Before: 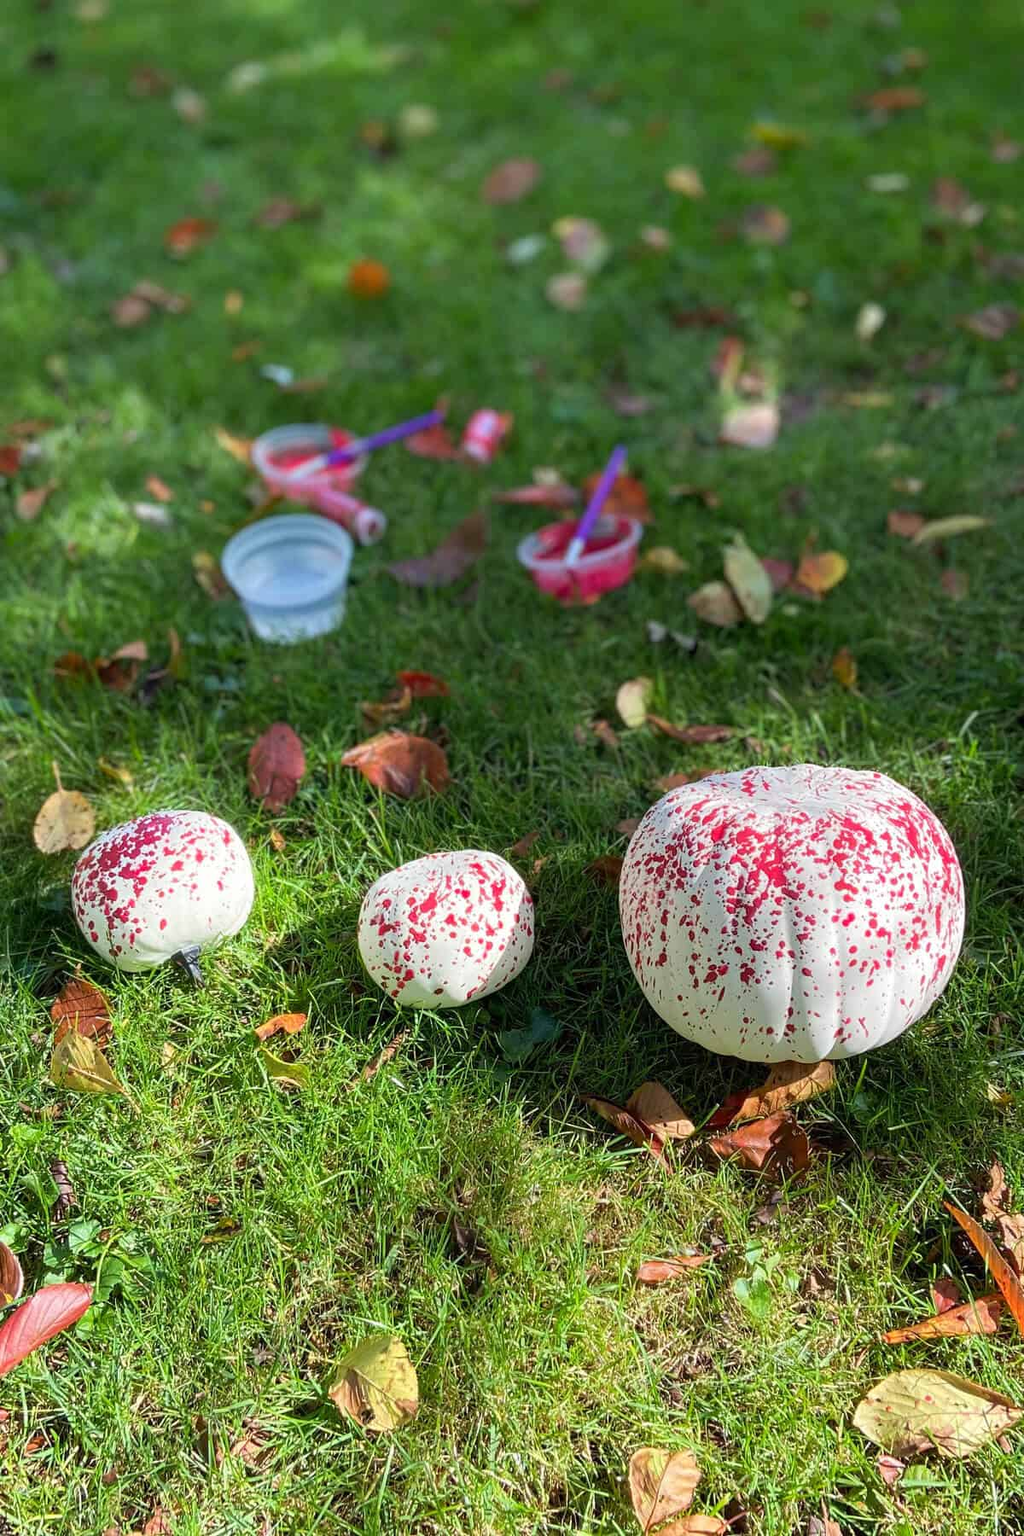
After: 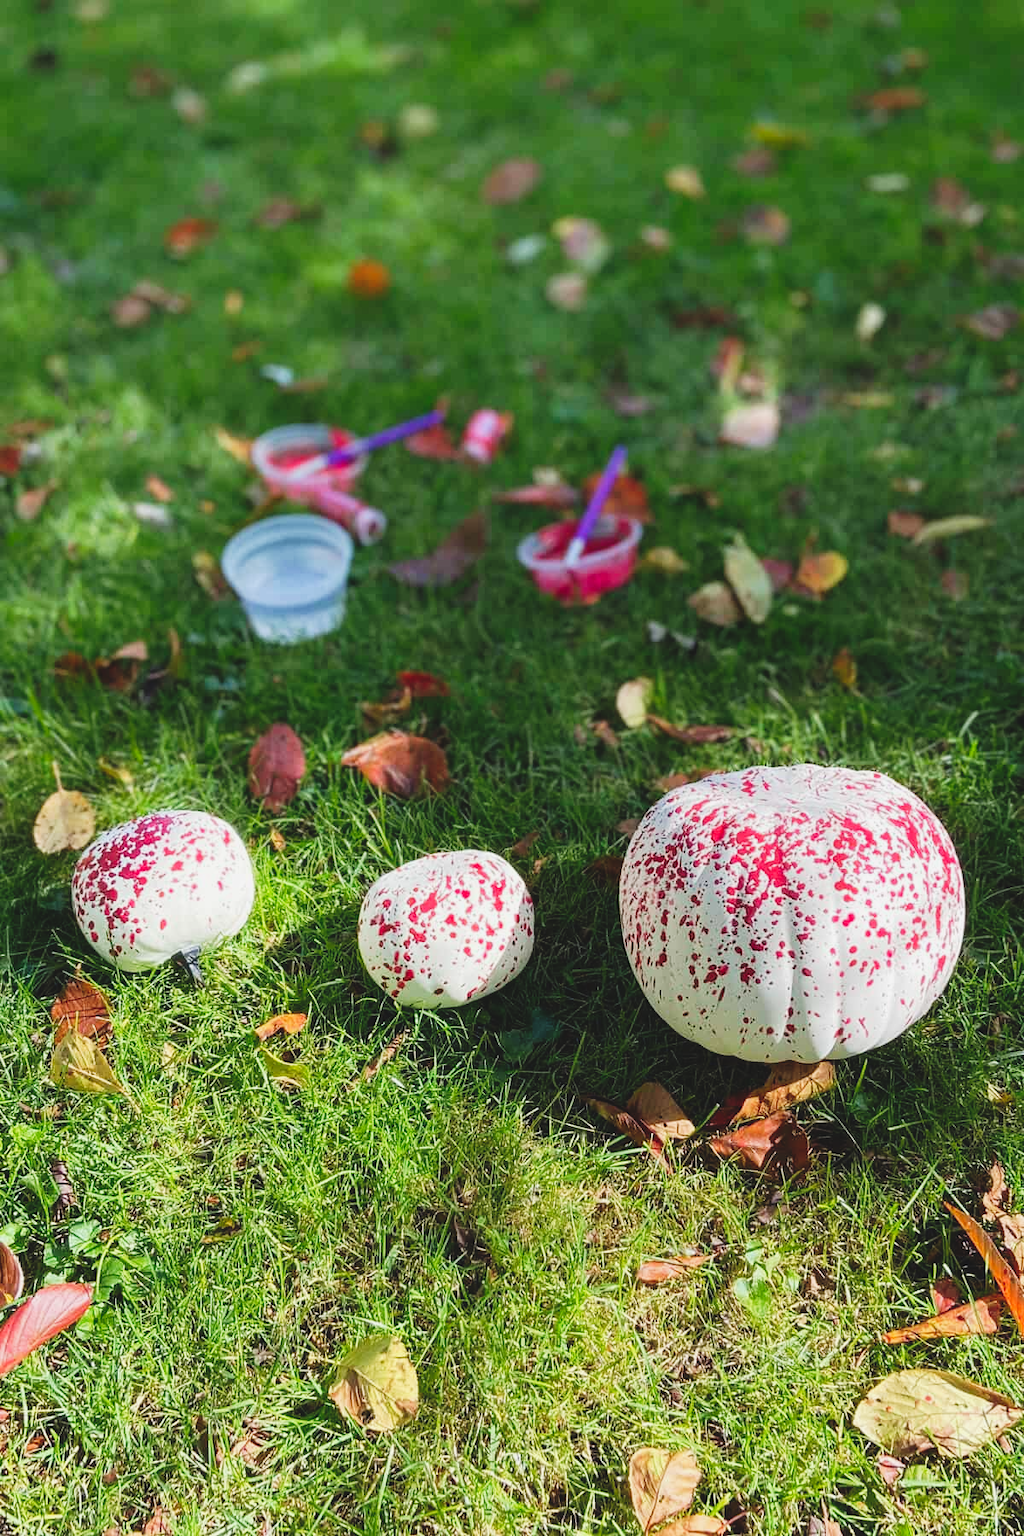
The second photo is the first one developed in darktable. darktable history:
tone curve: curves: ch0 [(0, 0.087) (0.175, 0.178) (0.466, 0.498) (0.715, 0.764) (1, 0.961)]; ch1 [(0, 0) (0.437, 0.398) (0.476, 0.466) (0.505, 0.505) (0.534, 0.544) (0.612, 0.605) (0.641, 0.643) (1, 1)]; ch2 [(0, 0) (0.359, 0.379) (0.427, 0.453) (0.489, 0.495) (0.531, 0.534) (0.579, 0.579) (1, 1)], preserve colors none
